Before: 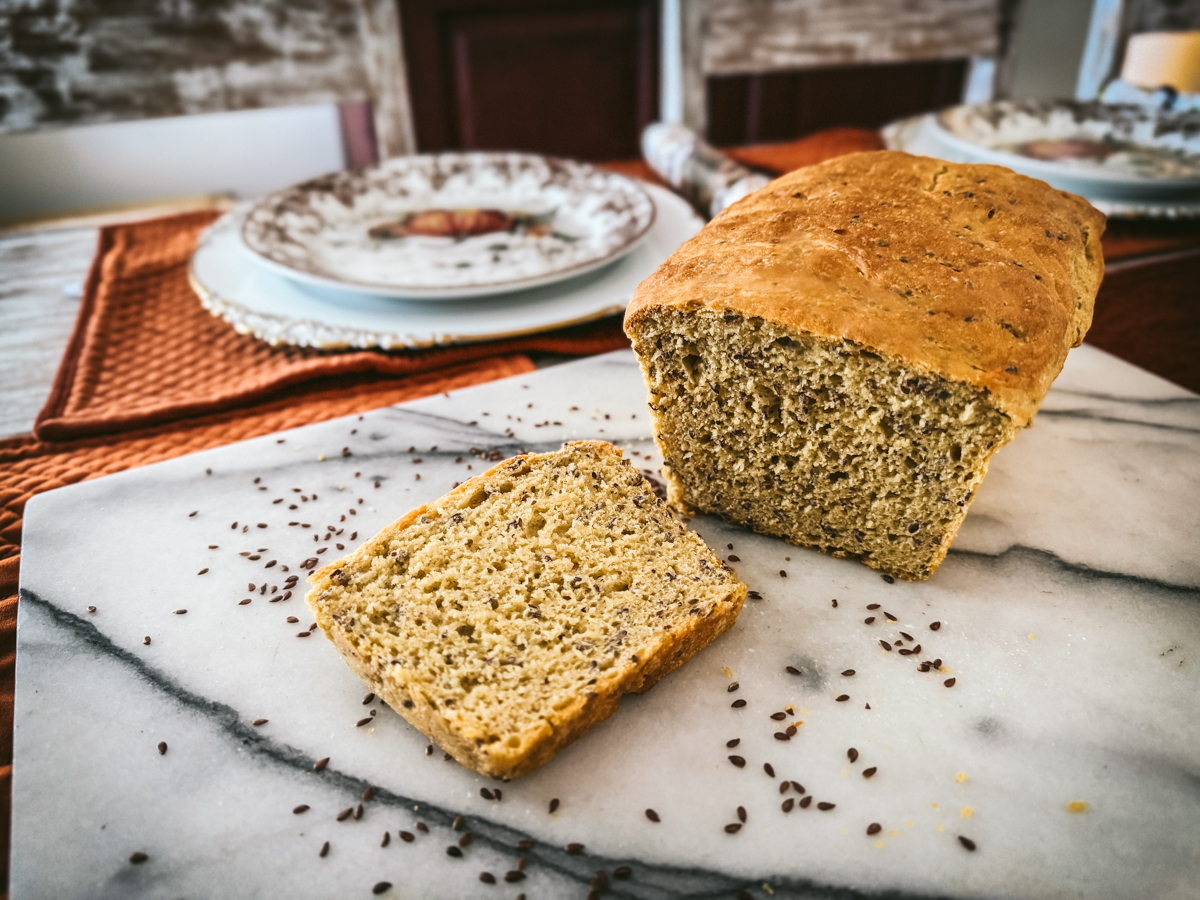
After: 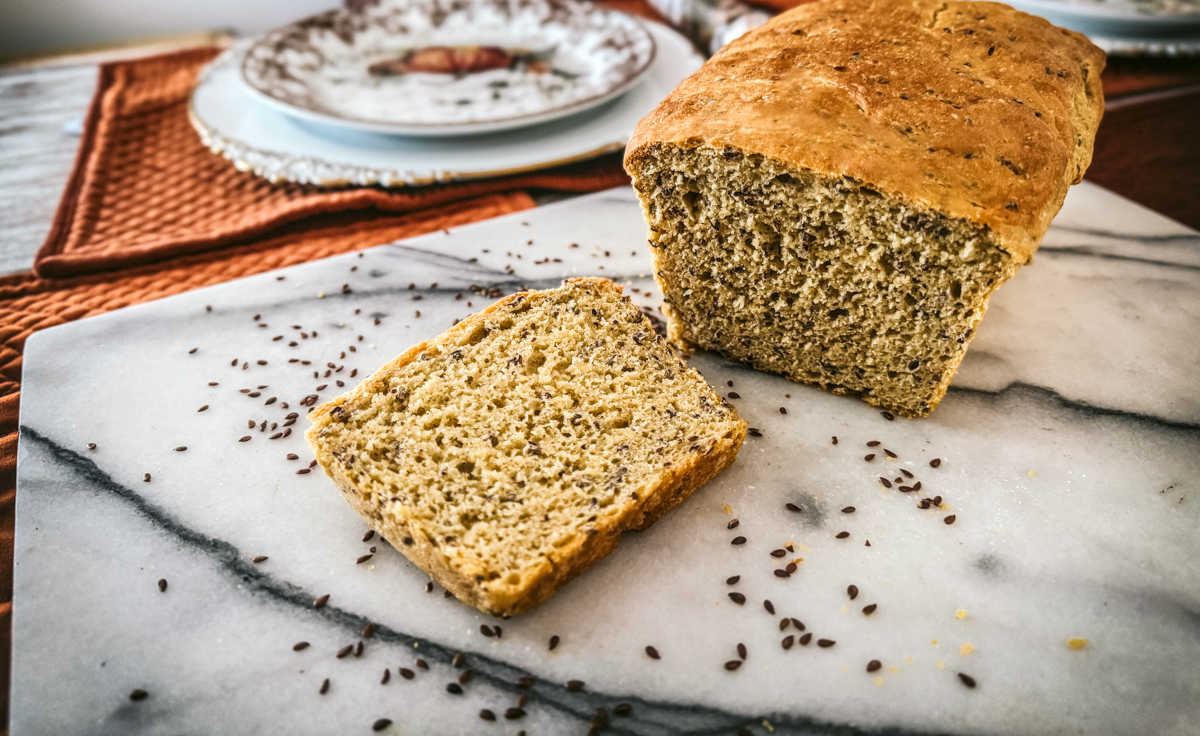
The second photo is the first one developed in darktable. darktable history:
local contrast: on, module defaults
crop and rotate: top 18.164%
